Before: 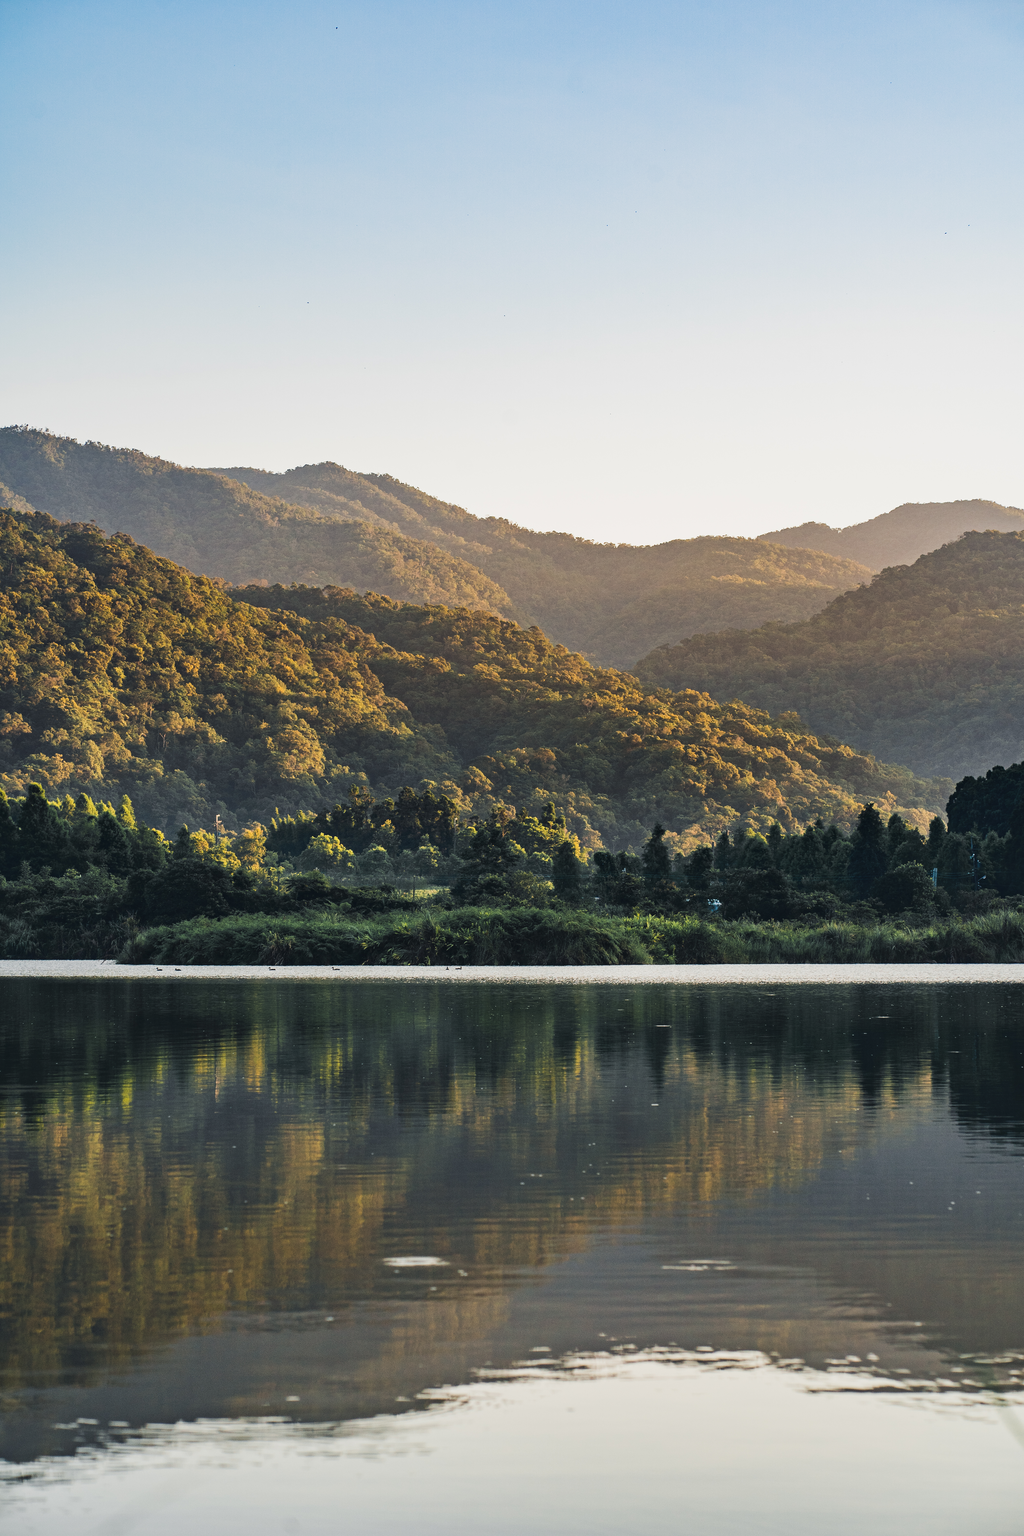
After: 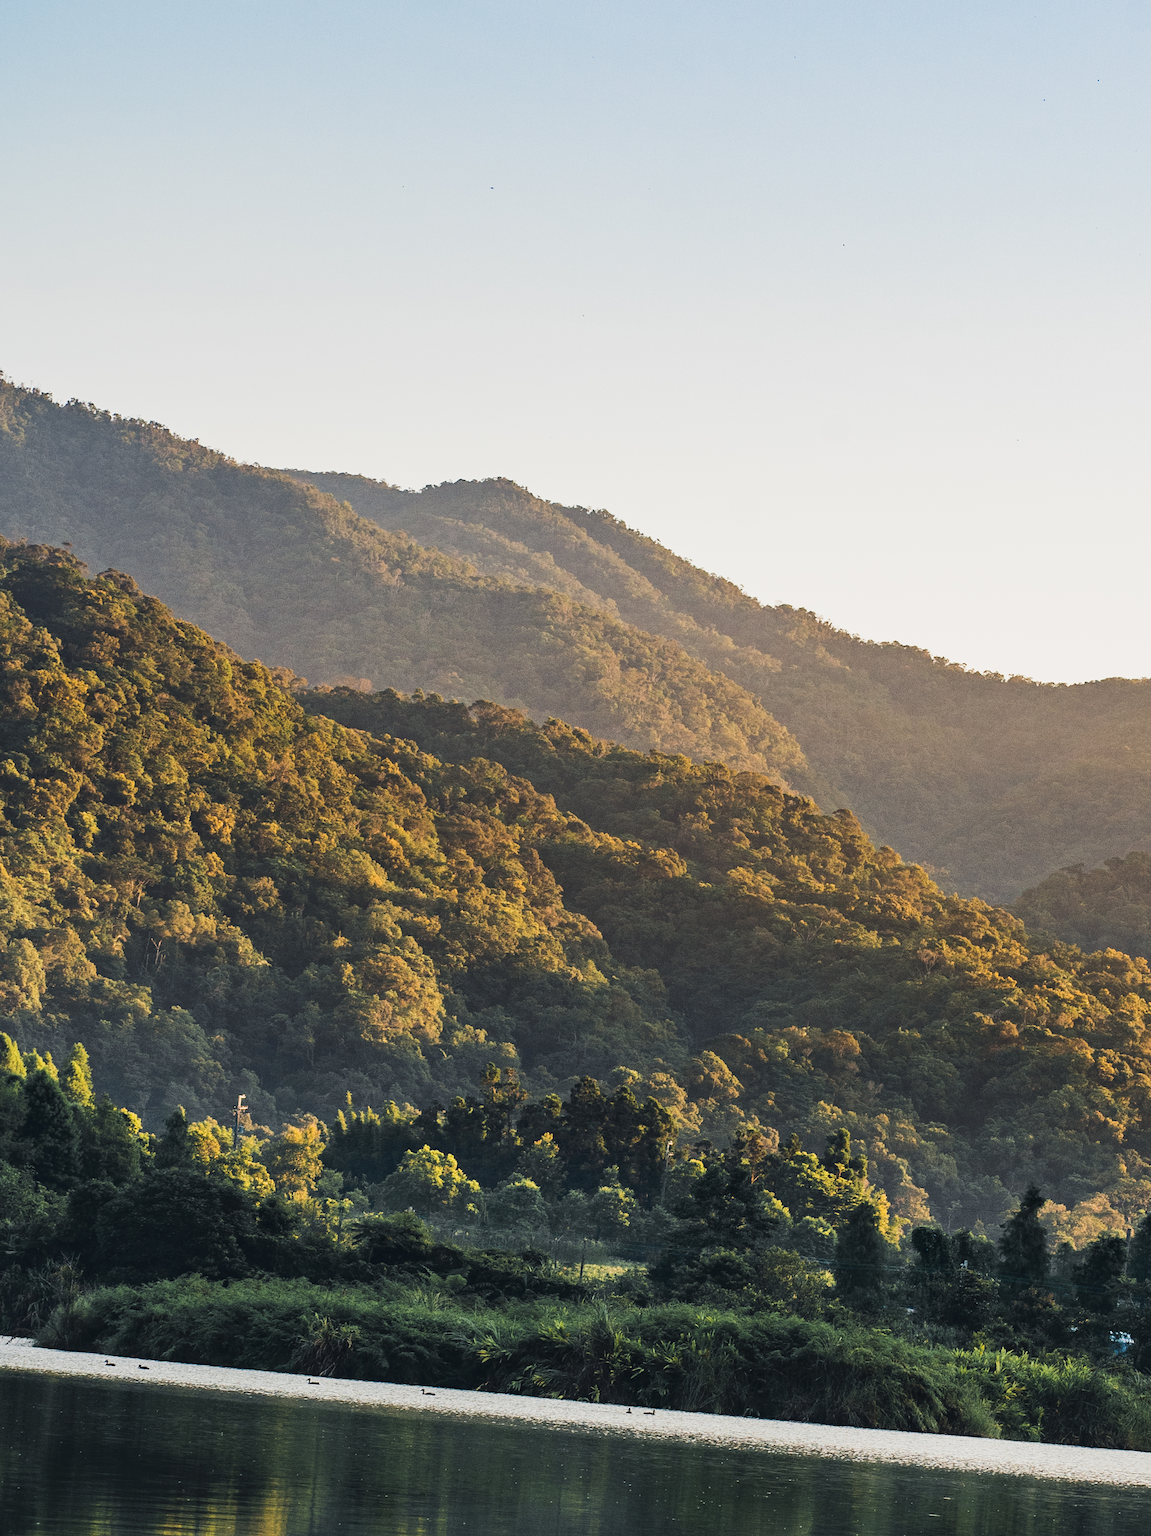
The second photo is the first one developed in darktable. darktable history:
crop and rotate: angle -5.42°, left 2.17%, top 6.608%, right 27.155%, bottom 30.524%
